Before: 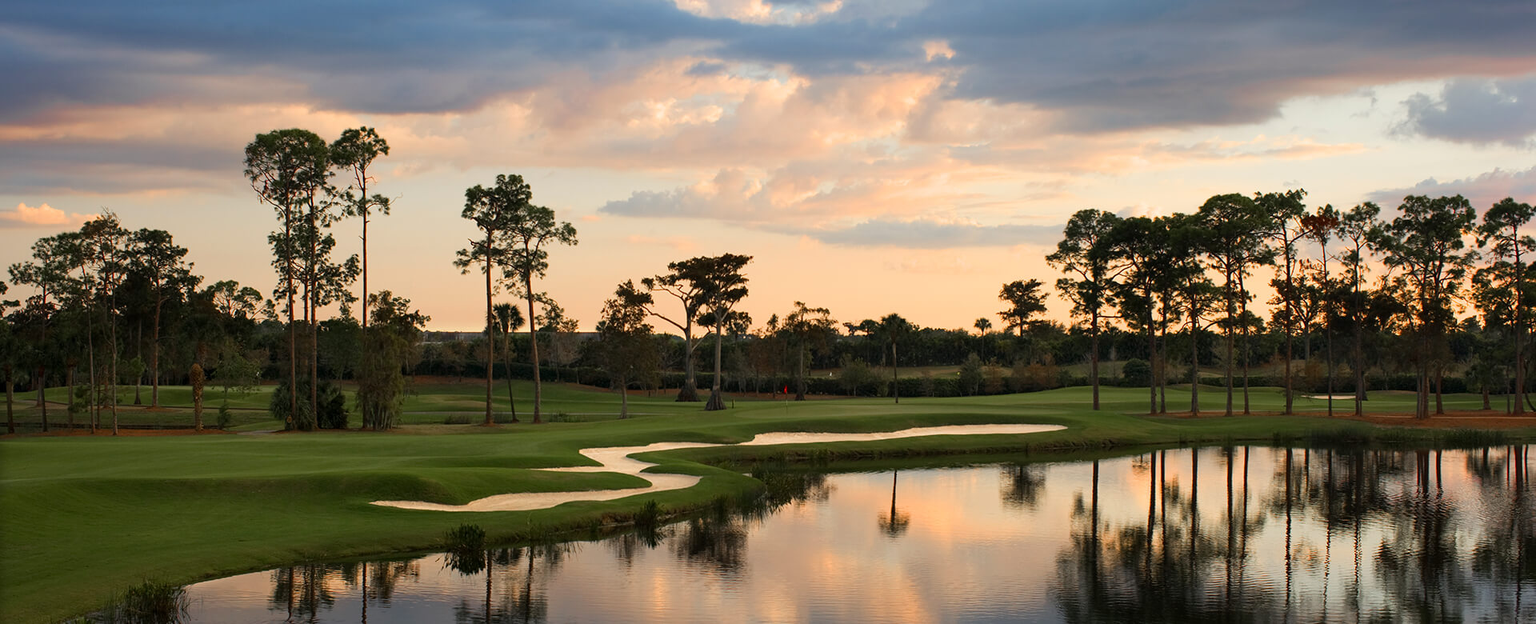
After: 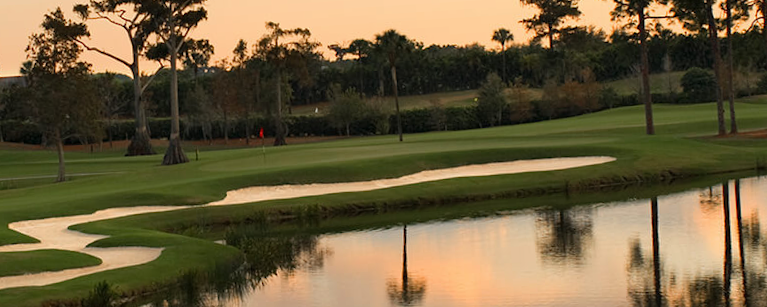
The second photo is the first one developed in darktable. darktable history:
exposure: exposure 0.02 EV, compensate highlight preservation false
shadows and highlights: radius 125.46, shadows 21.19, highlights -21.19, low approximation 0.01
rotate and perspective: rotation -3.52°, crop left 0.036, crop right 0.964, crop top 0.081, crop bottom 0.919
crop: left 37.221%, top 45.169%, right 20.63%, bottom 13.777%
